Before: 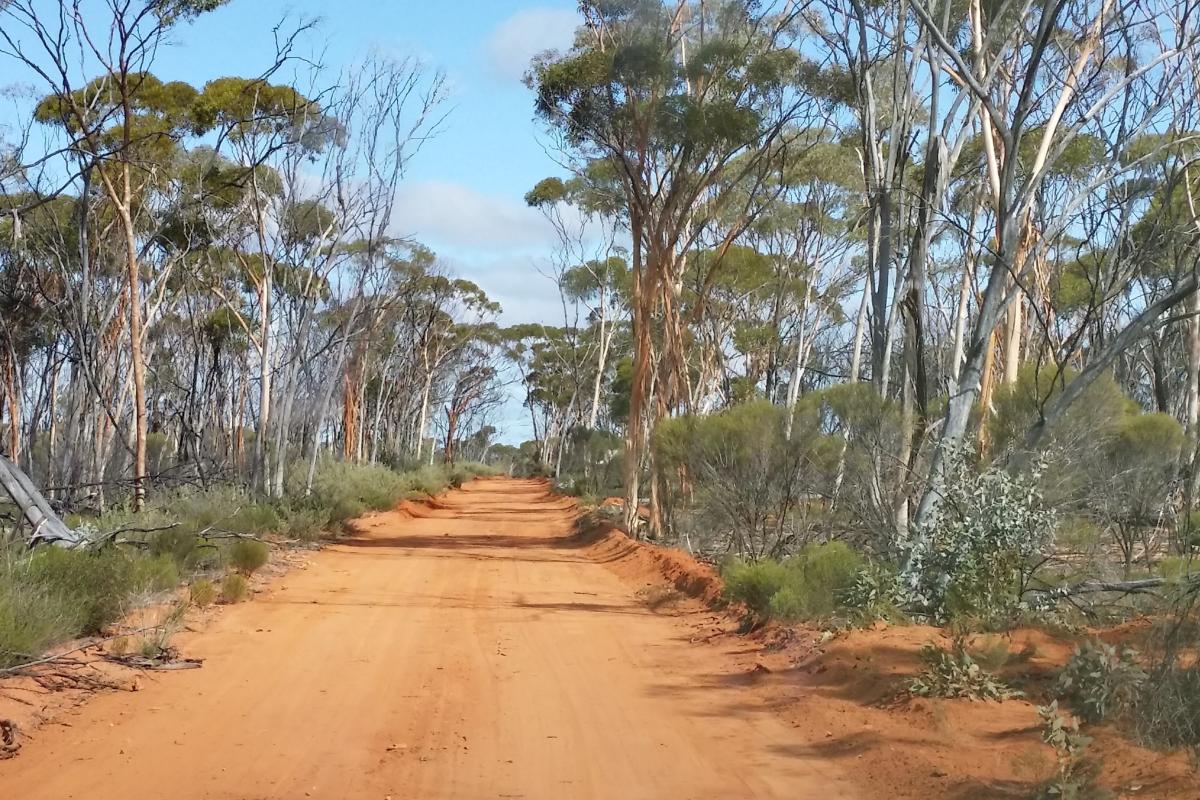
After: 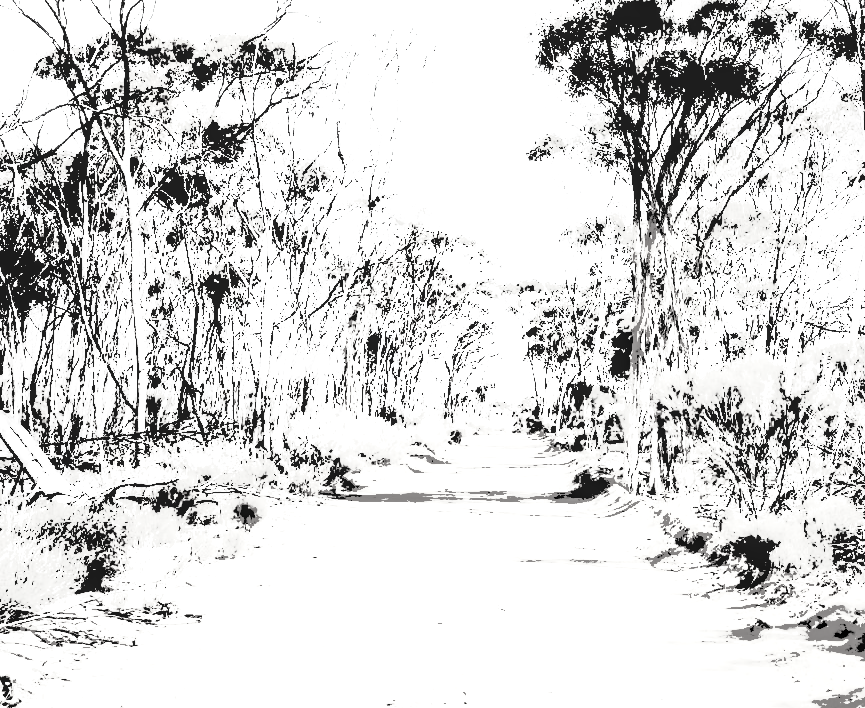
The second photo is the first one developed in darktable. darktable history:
crop: top 5.745%, right 27.85%, bottom 5.749%
local contrast: on, module defaults
base curve: curves: ch0 [(0, 0) (0.007, 0.004) (0.027, 0.03) (0.046, 0.07) (0.207, 0.54) (0.442, 0.872) (0.673, 0.972) (1, 1)], preserve colors none
exposure: black level correction 0.1, exposure 2.951 EV, compensate exposure bias true, compensate highlight preservation false
contrast brightness saturation: saturation -0.993
tone equalizer: -8 EV -0.389 EV, -7 EV -0.389 EV, -6 EV -0.309 EV, -5 EV -0.199 EV, -3 EV 0.236 EV, -2 EV 0.313 EV, -1 EV 0.407 EV, +0 EV 0.4 EV, edges refinement/feathering 500, mask exposure compensation -1.57 EV, preserve details no
